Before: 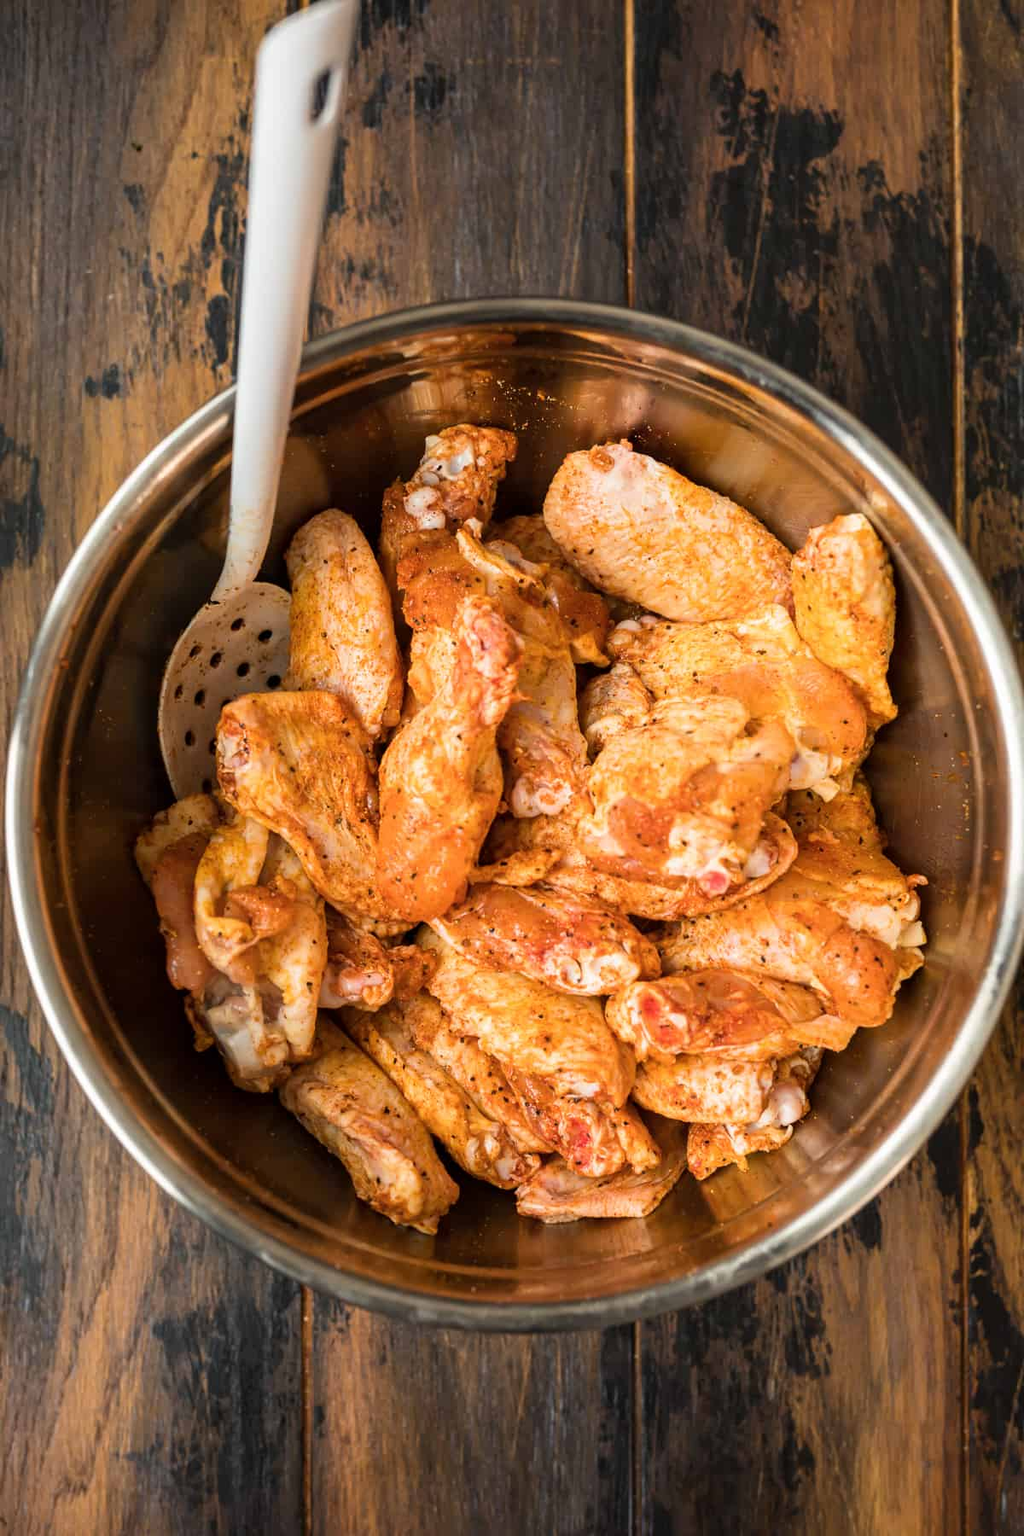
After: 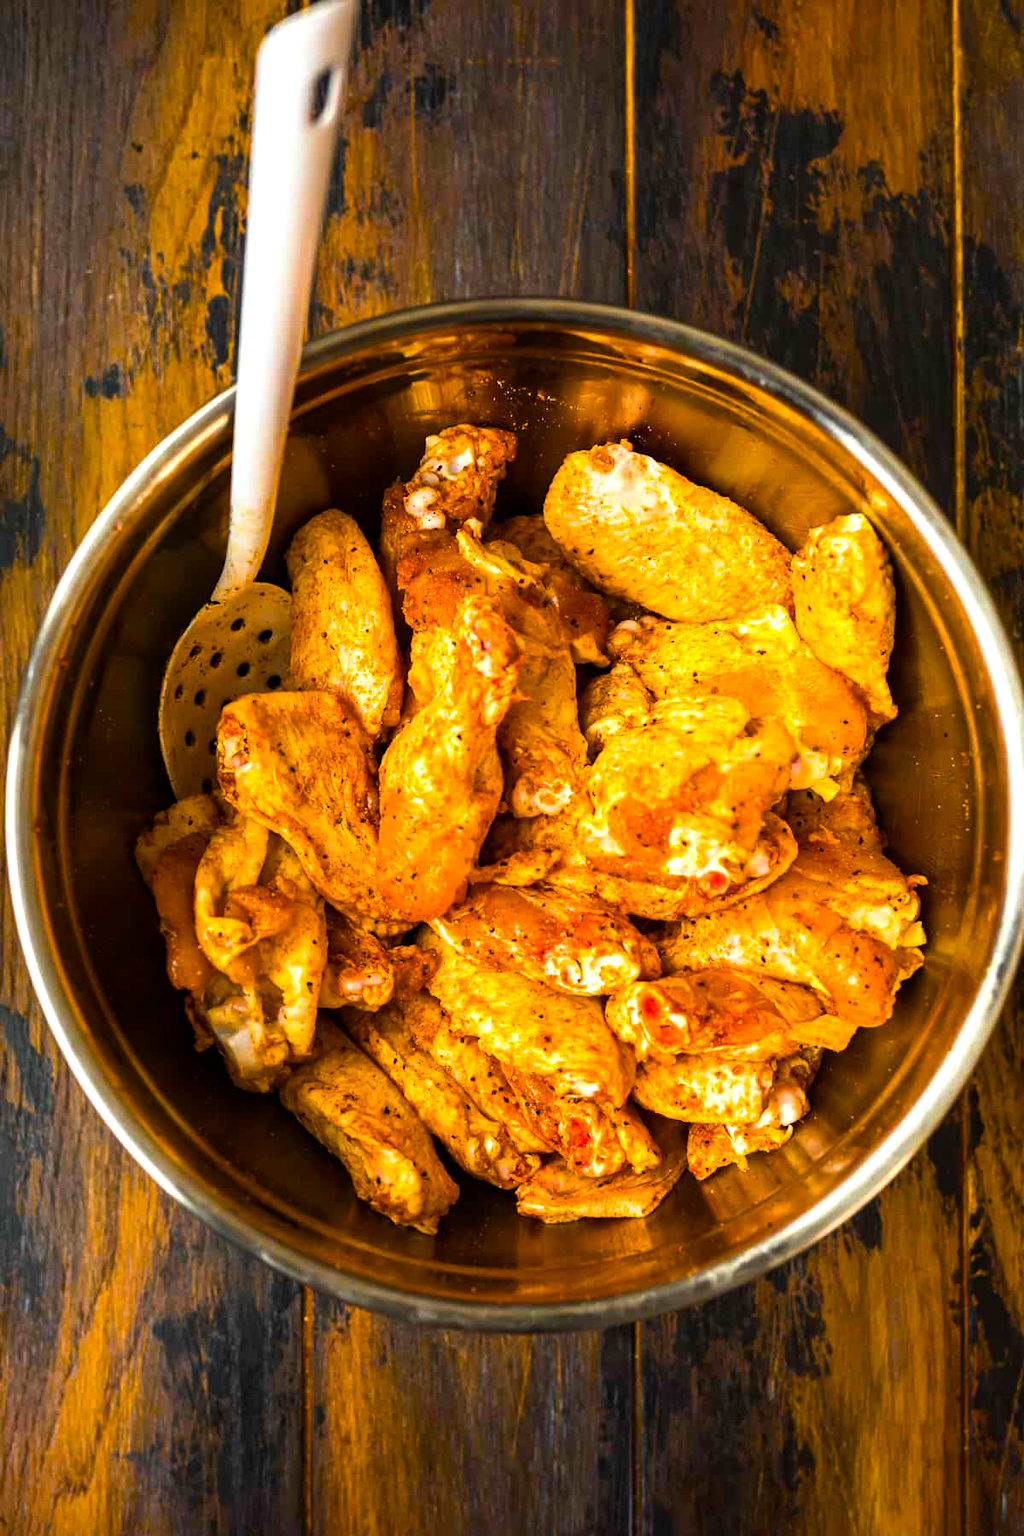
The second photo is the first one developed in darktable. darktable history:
color balance rgb: global offset › hue 169.52°, linear chroma grading › global chroma 41.783%, perceptual saturation grading › global saturation 30.294%, perceptual brilliance grading › global brilliance 14.987%, perceptual brilliance grading › shadows -34.778%, global vibrance 20%
